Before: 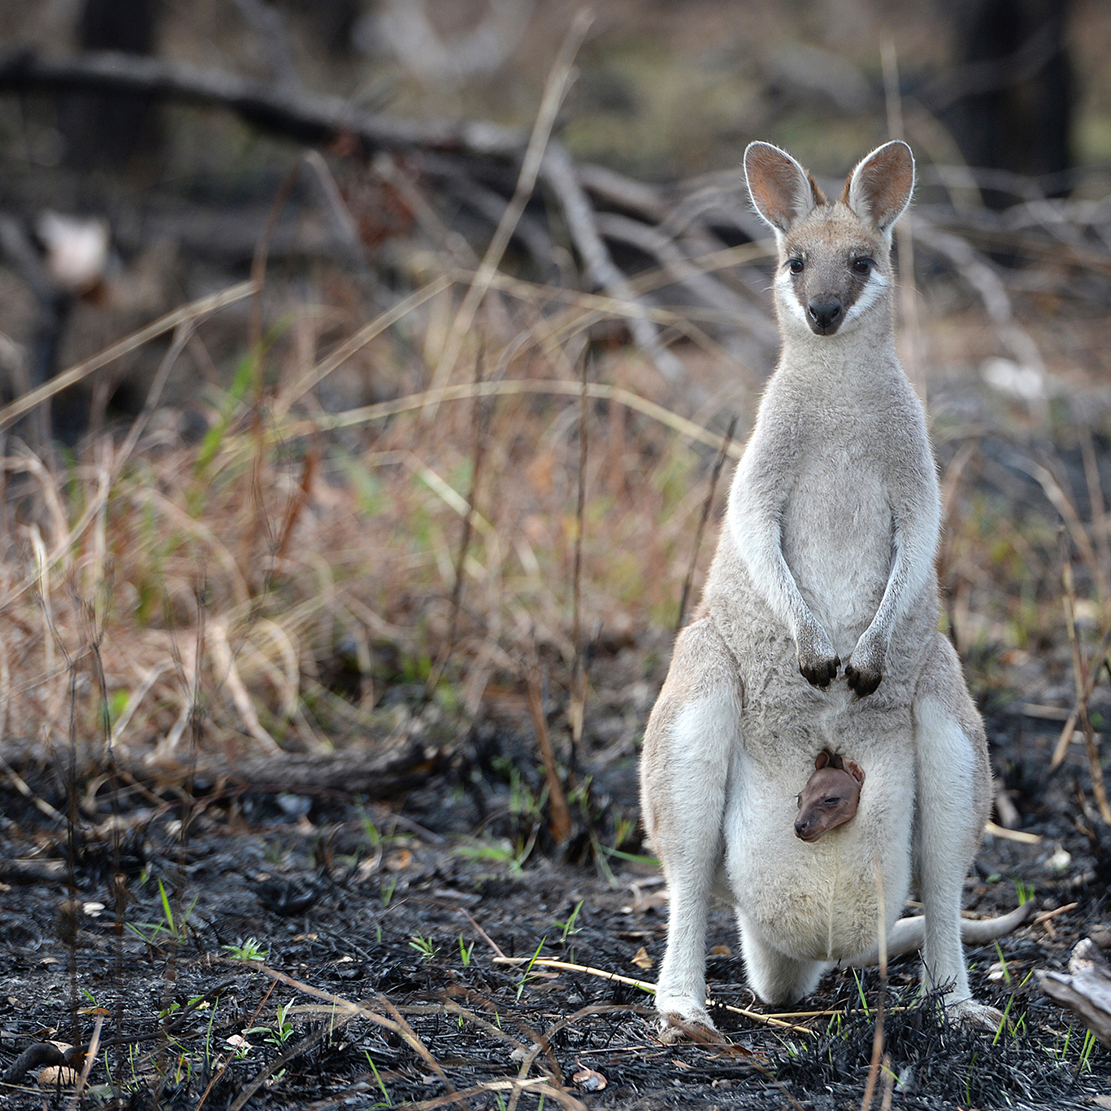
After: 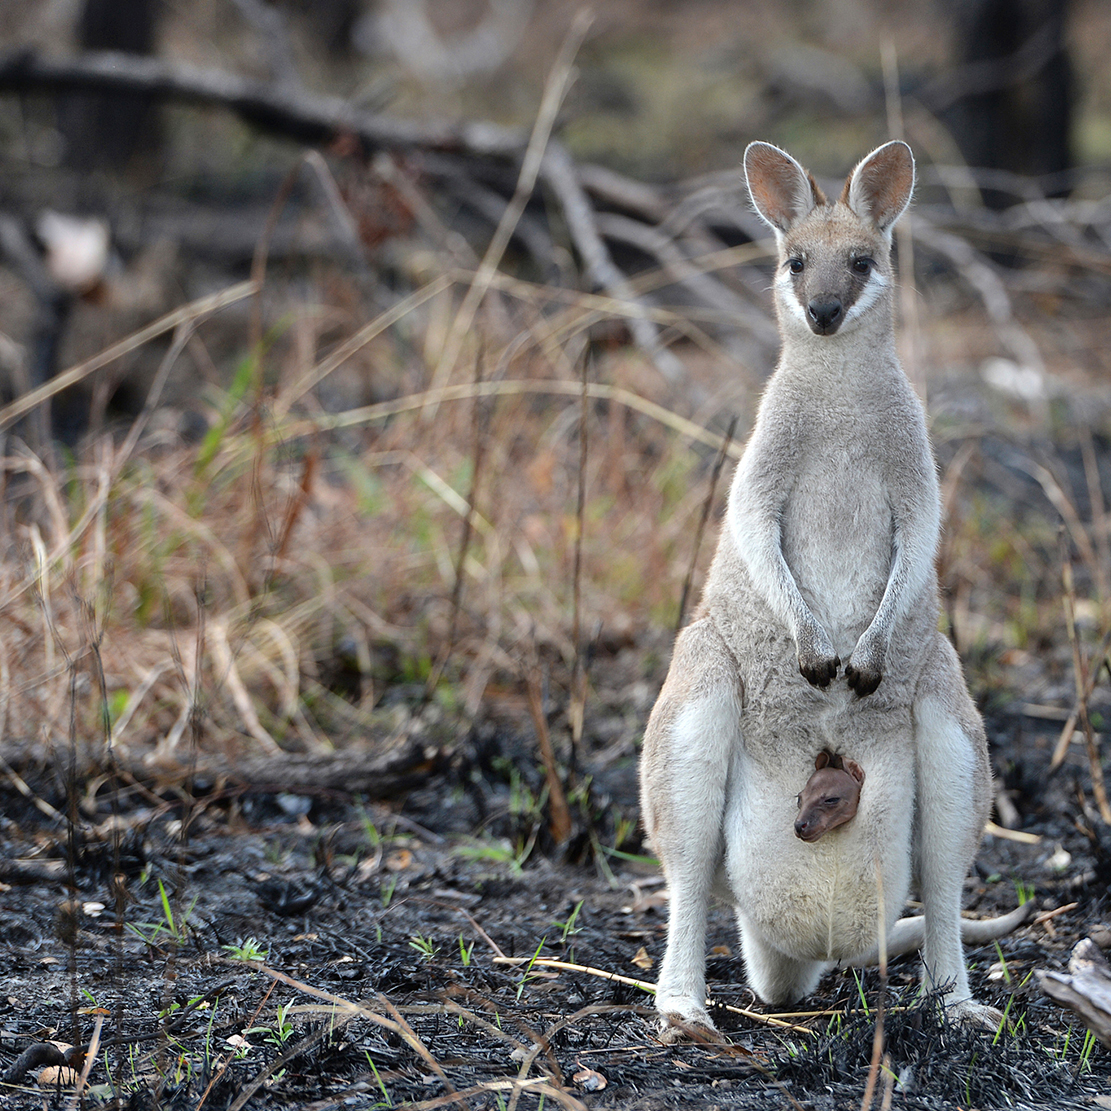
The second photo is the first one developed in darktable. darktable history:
shadows and highlights: soften with gaussian
white balance: red 1, blue 1
